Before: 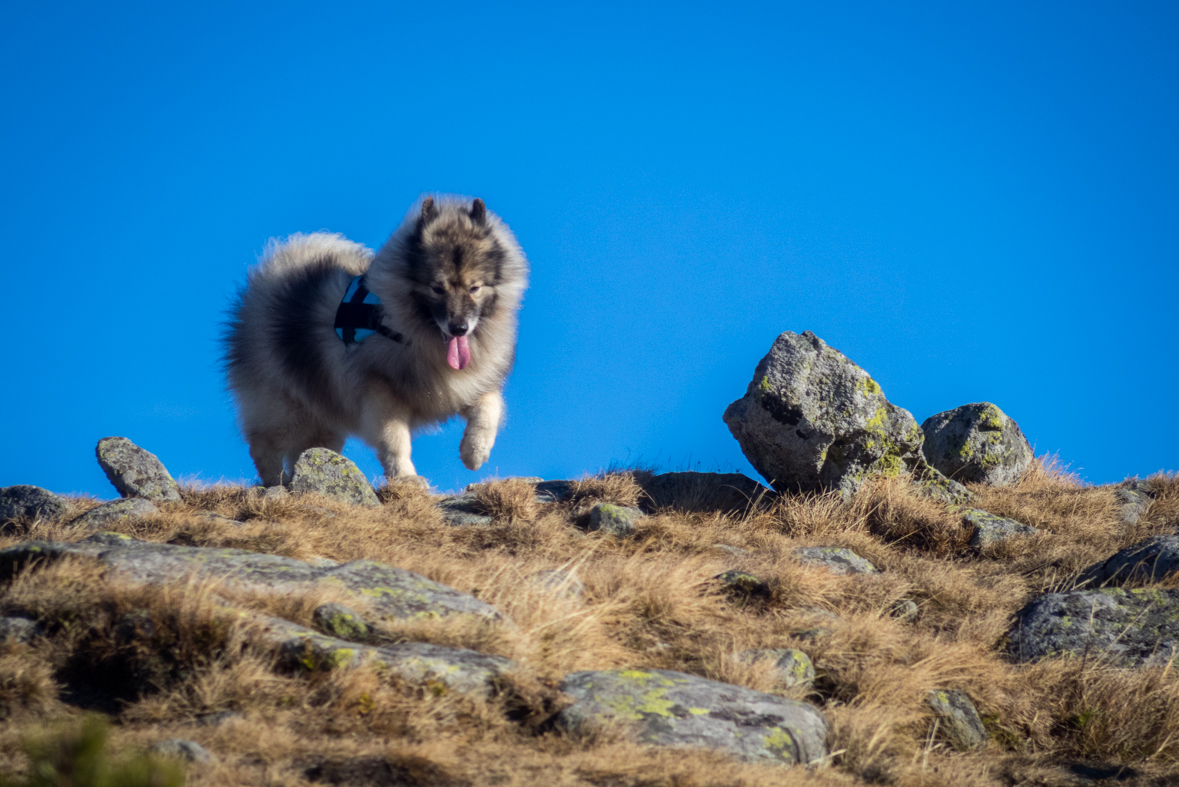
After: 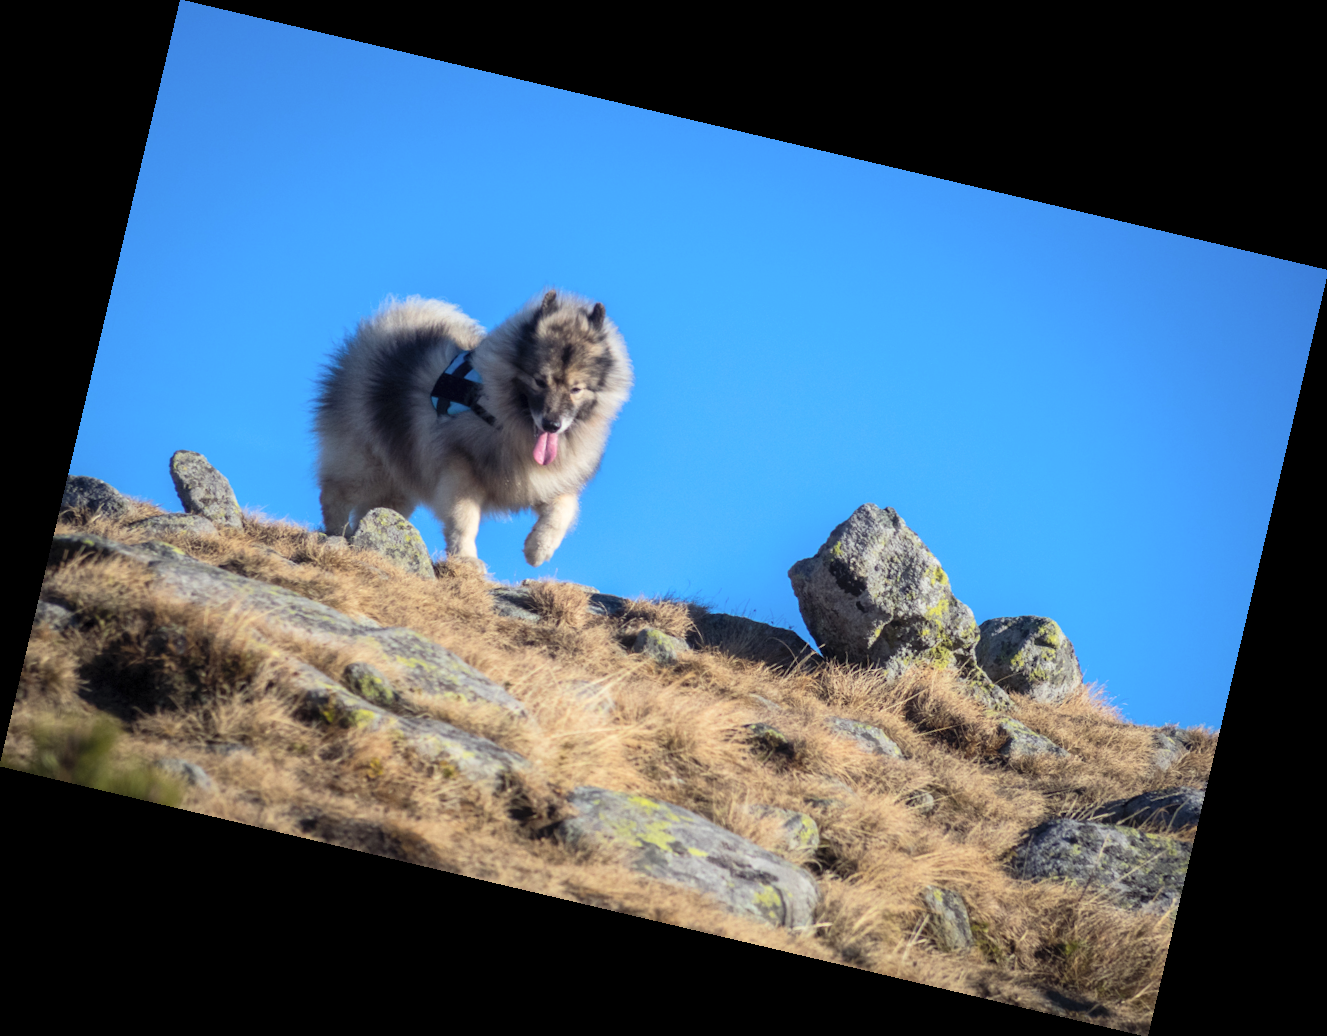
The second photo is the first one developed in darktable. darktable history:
rotate and perspective: rotation 13.27°, automatic cropping off
contrast brightness saturation: contrast 0.14, brightness 0.21
